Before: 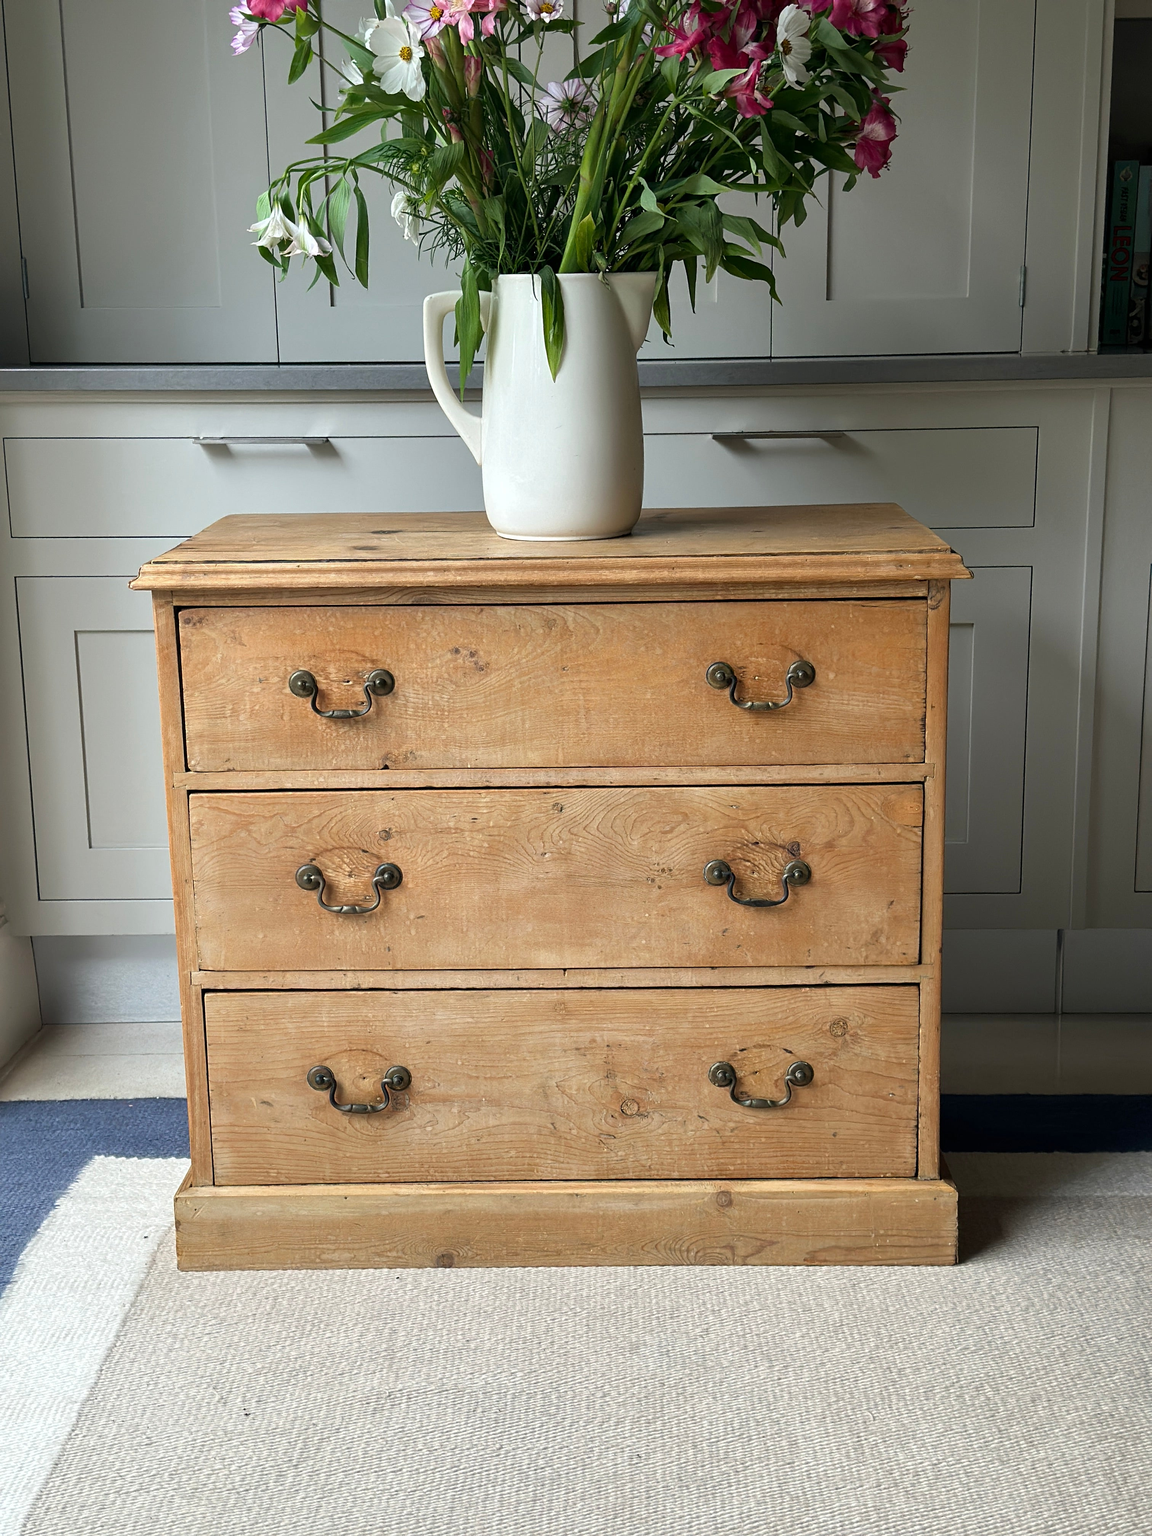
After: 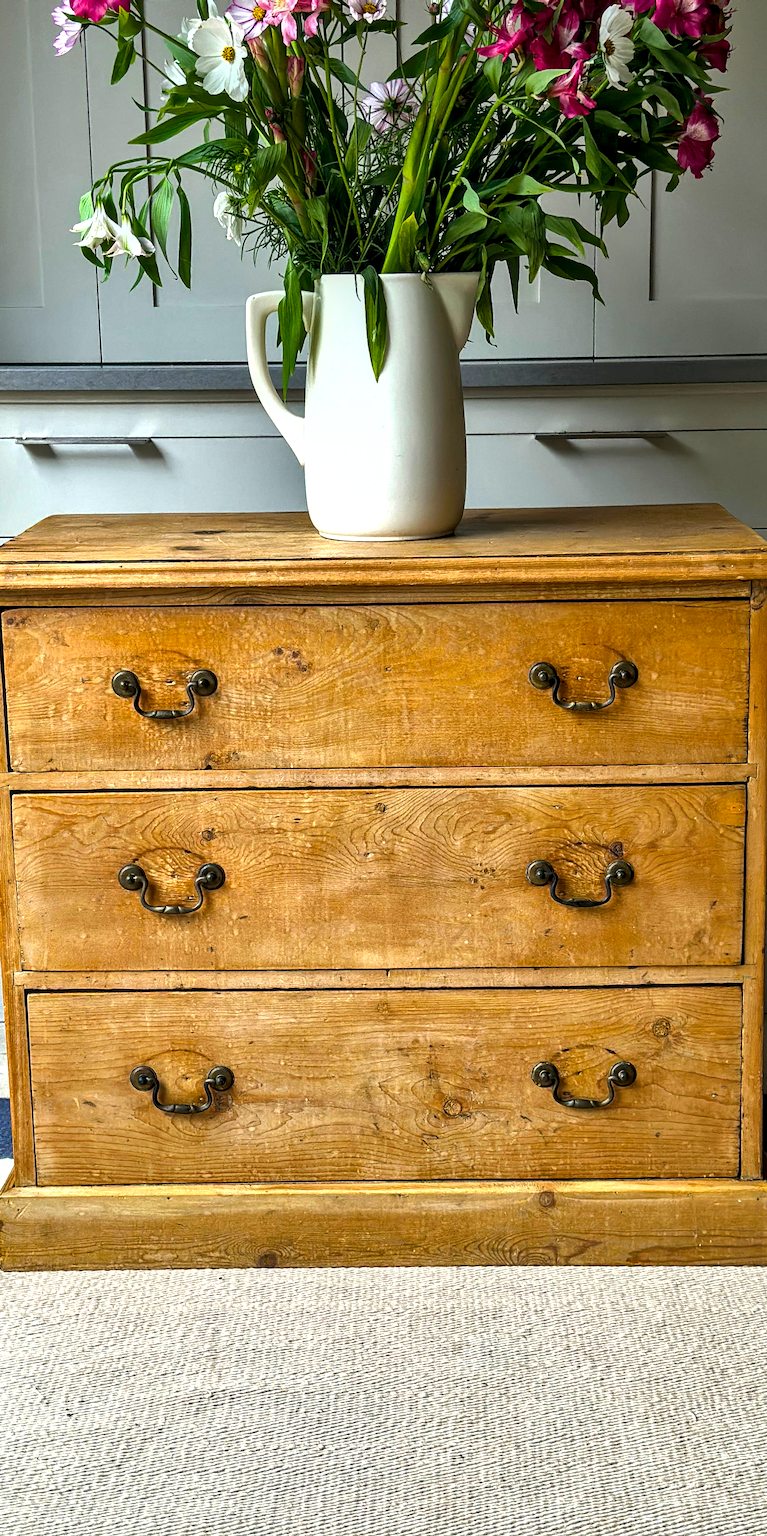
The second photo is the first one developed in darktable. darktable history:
color balance rgb: linear chroma grading › global chroma 9%, perceptual saturation grading › global saturation 36%, perceptual brilliance grading › global brilliance 15%, perceptual brilliance grading › shadows -35%, global vibrance 15%
crop: left 15.419%, right 17.914%
exposure: compensate highlight preservation false
local contrast: detail 130%
shadows and highlights: low approximation 0.01, soften with gaussian
